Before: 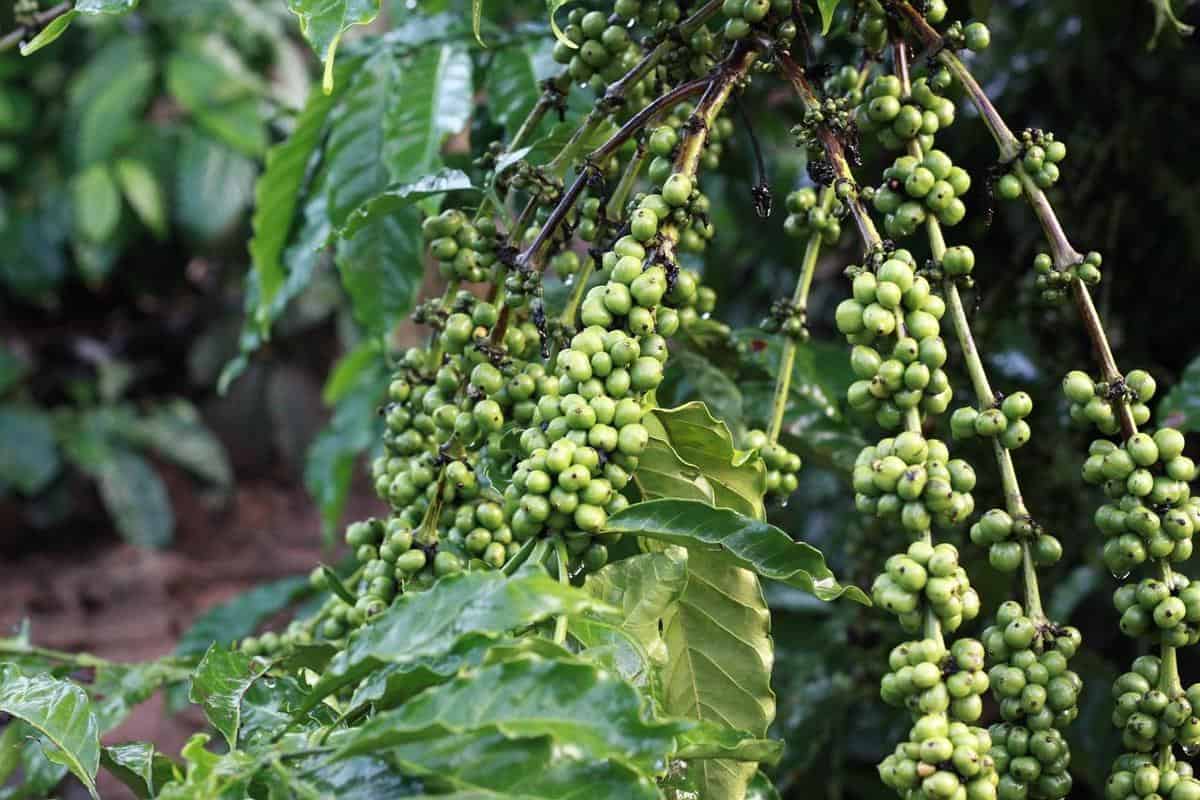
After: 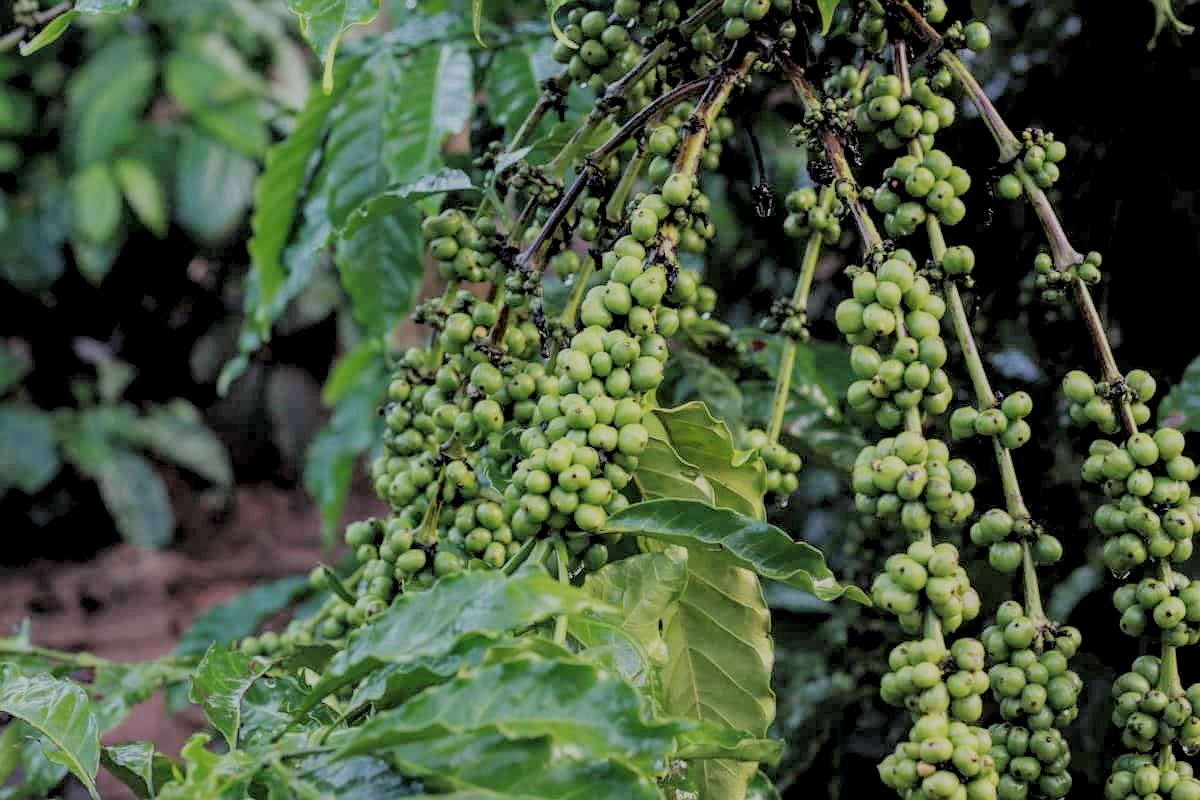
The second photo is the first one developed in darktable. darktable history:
local contrast: detail 130%
filmic rgb: middle gray luminance 3.29%, black relative exposure -5.98 EV, white relative exposure 6.35 EV, dynamic range scaling 22.06%, target black luminance 0%, hardness 2.31, latitude 46.13%, contrast 0.787, highlights saturation mix 99.9%, shadows ↔ highlights balance 0.058%
